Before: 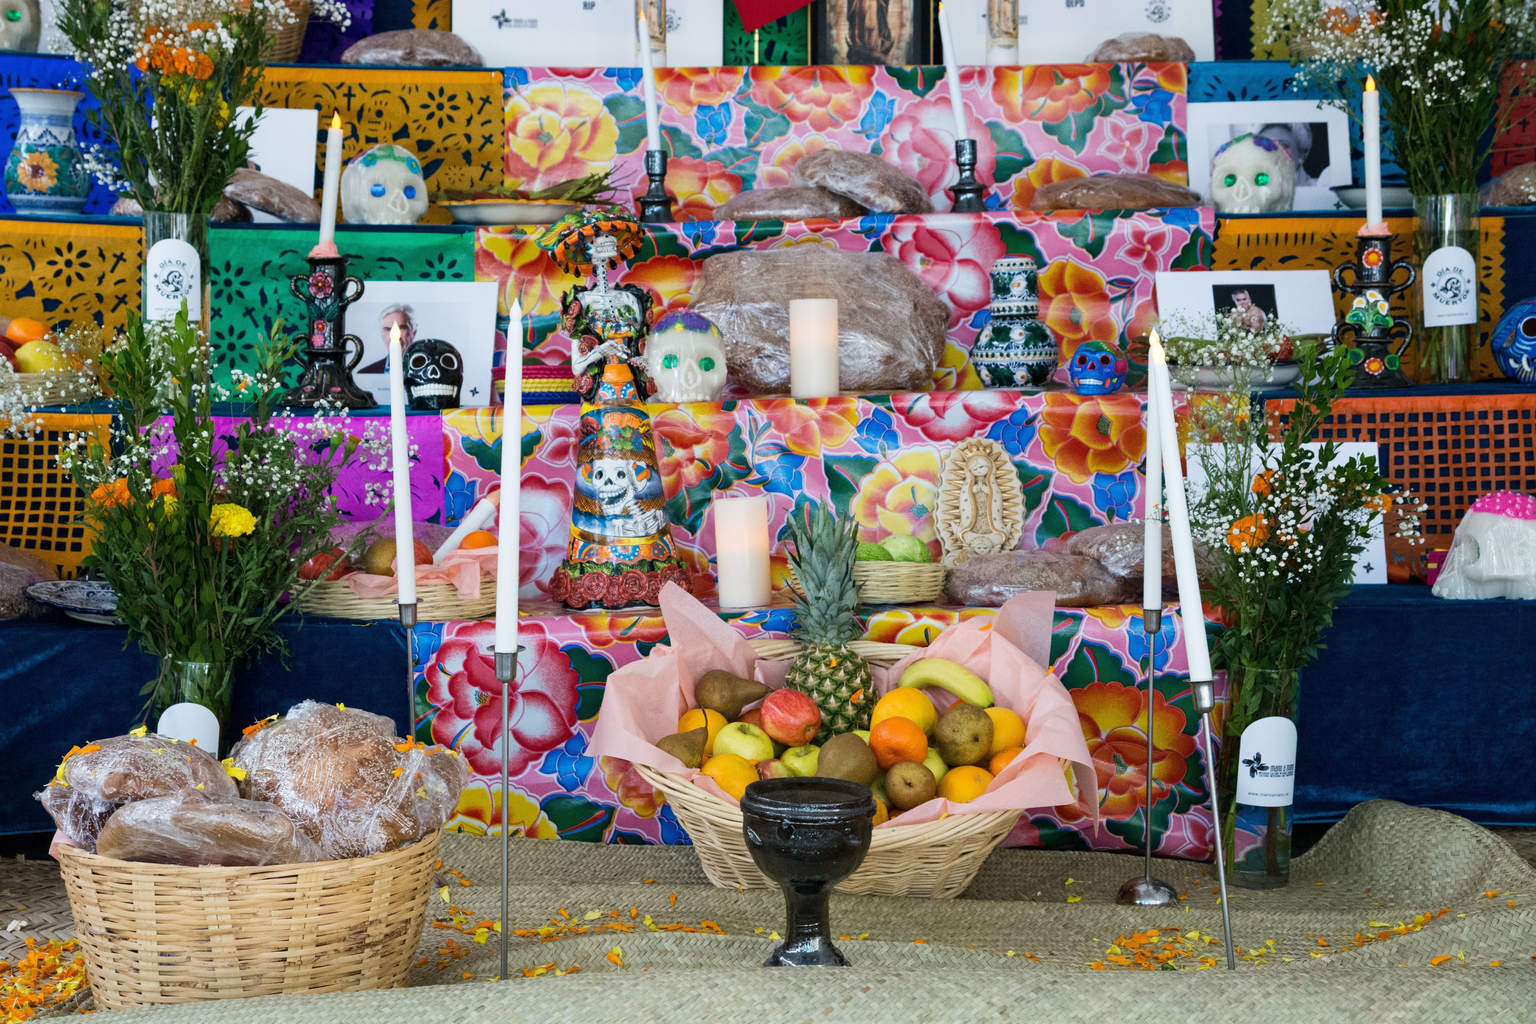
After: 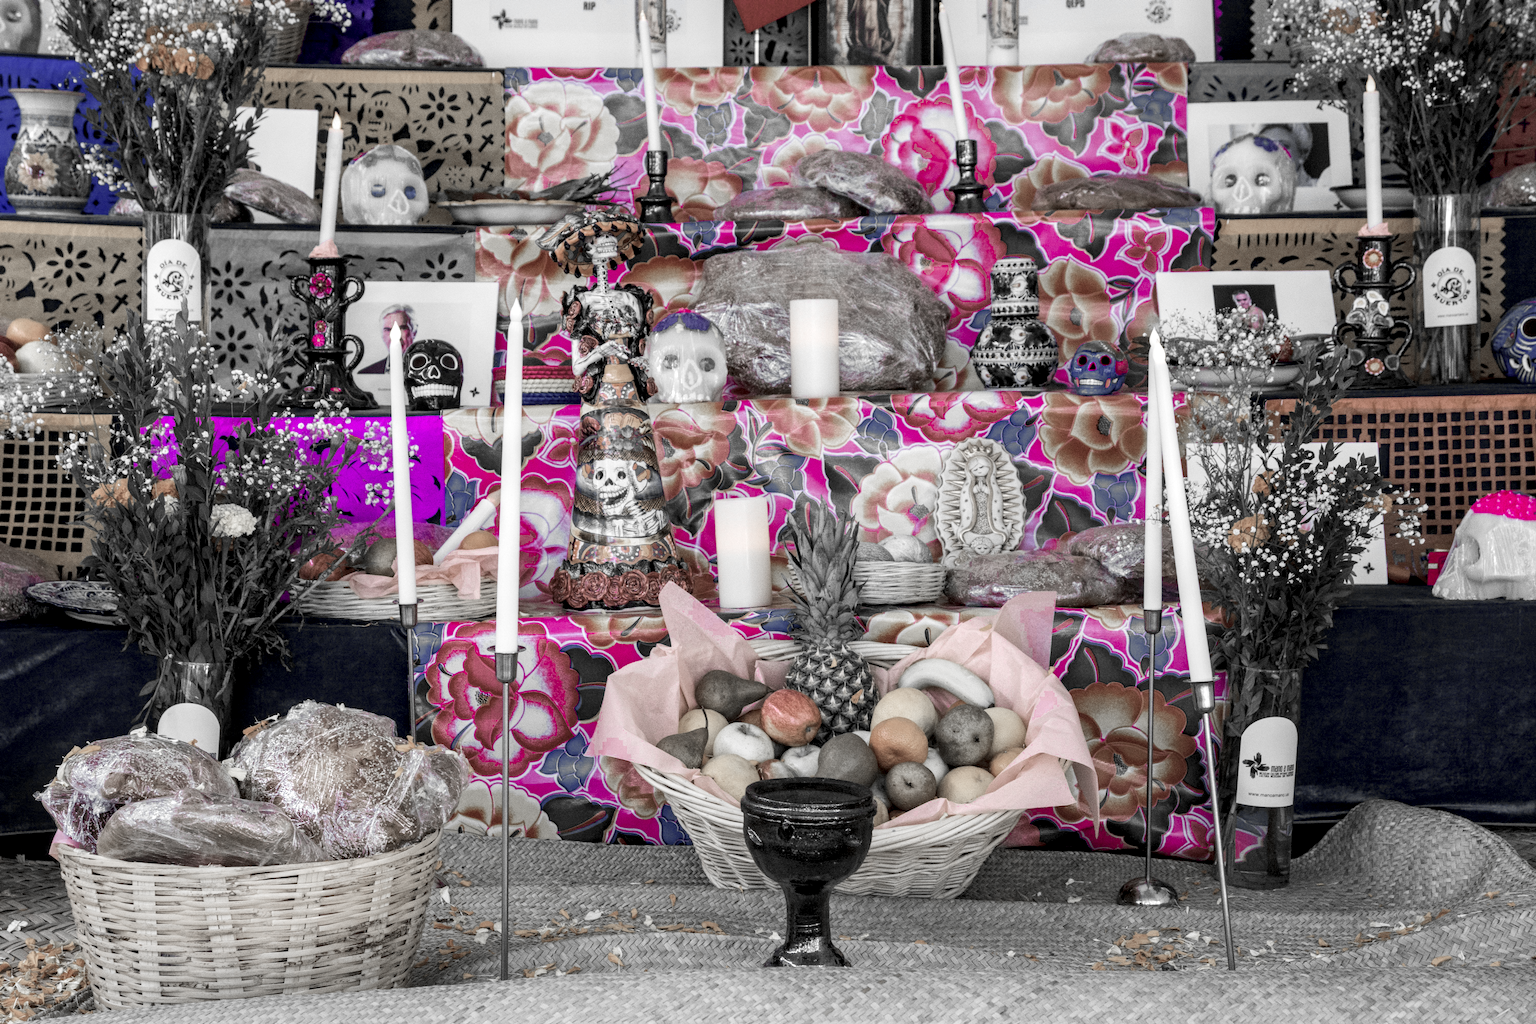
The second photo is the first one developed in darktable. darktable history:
local contrast: detail 142%
color zones: curves: ch0 [(0, 0.278) (0.143, 0.5) (0.286, 0.5) (0.429, 0.5) (0.571, 0.5) (0.714, 0.5) (0.857, 0.5) (1, 0.5)]; ch1 [(0, 1) (0.143, 0.165) (0.286, 0) (0.429, 0) (0.571, 0) (0.714, 0) (0.857, 0.5) (1, 0.5)]; ch2 [(0, 0.508) (0.143, 0.5) (0.286, 0.5) (0.429, 0.5) (0.571, 0.5) (0.714, 0.5) (0.857, 0.5) (1, 0.5)]
